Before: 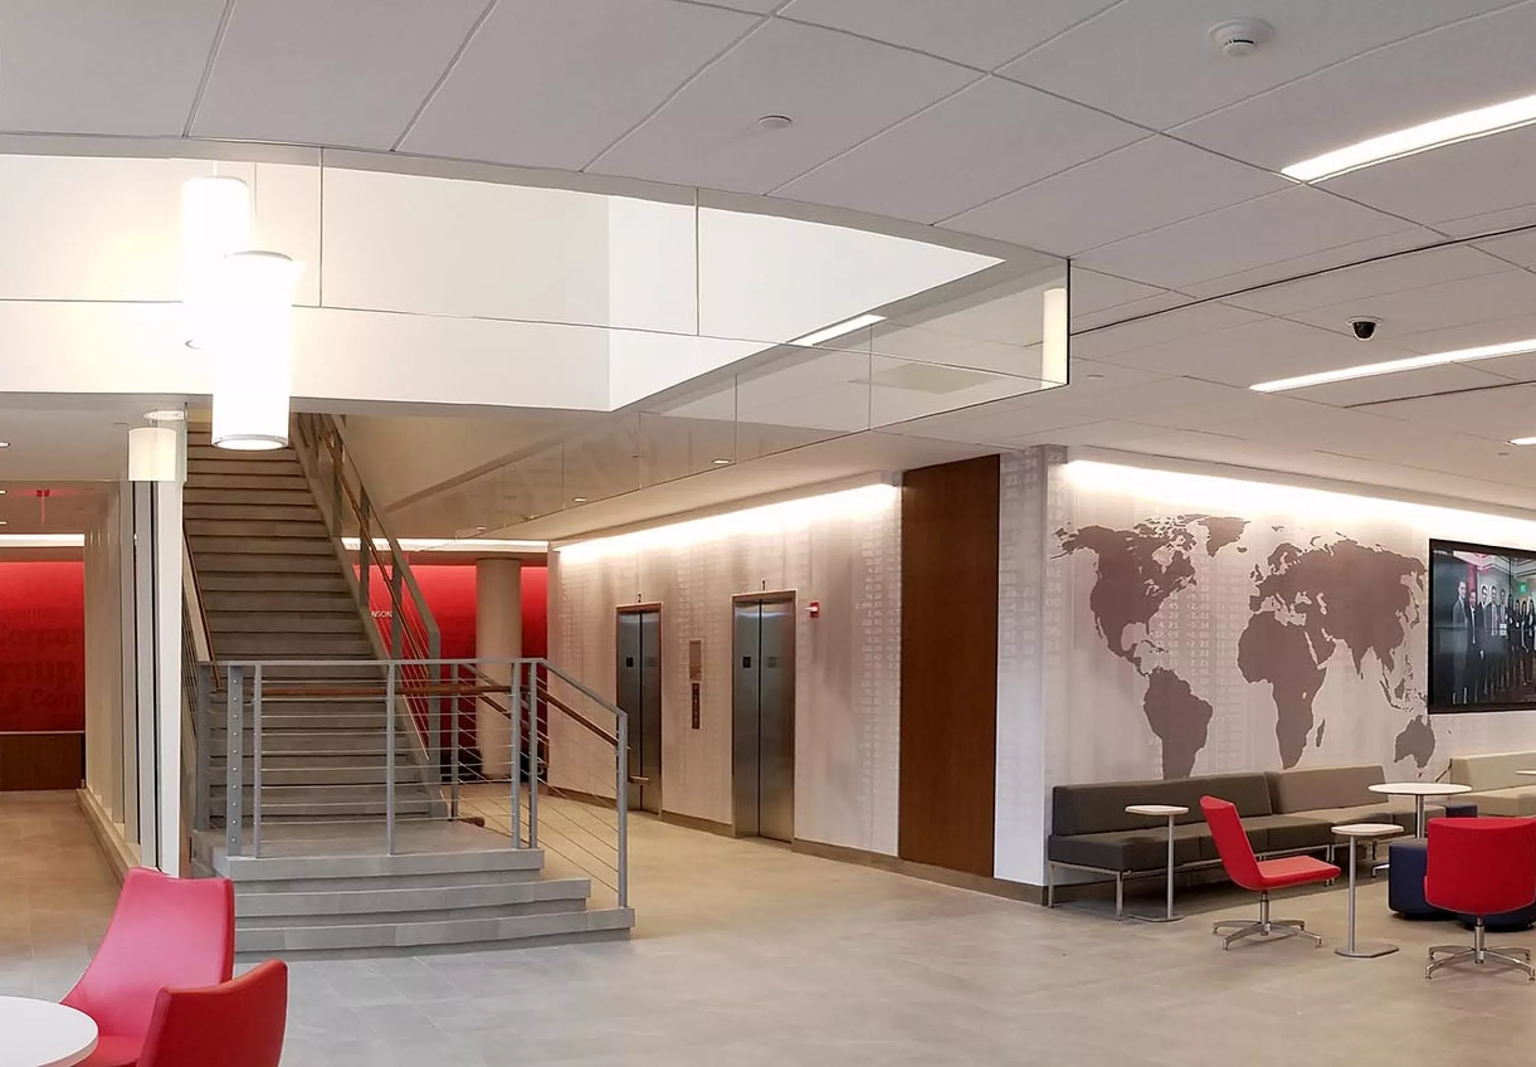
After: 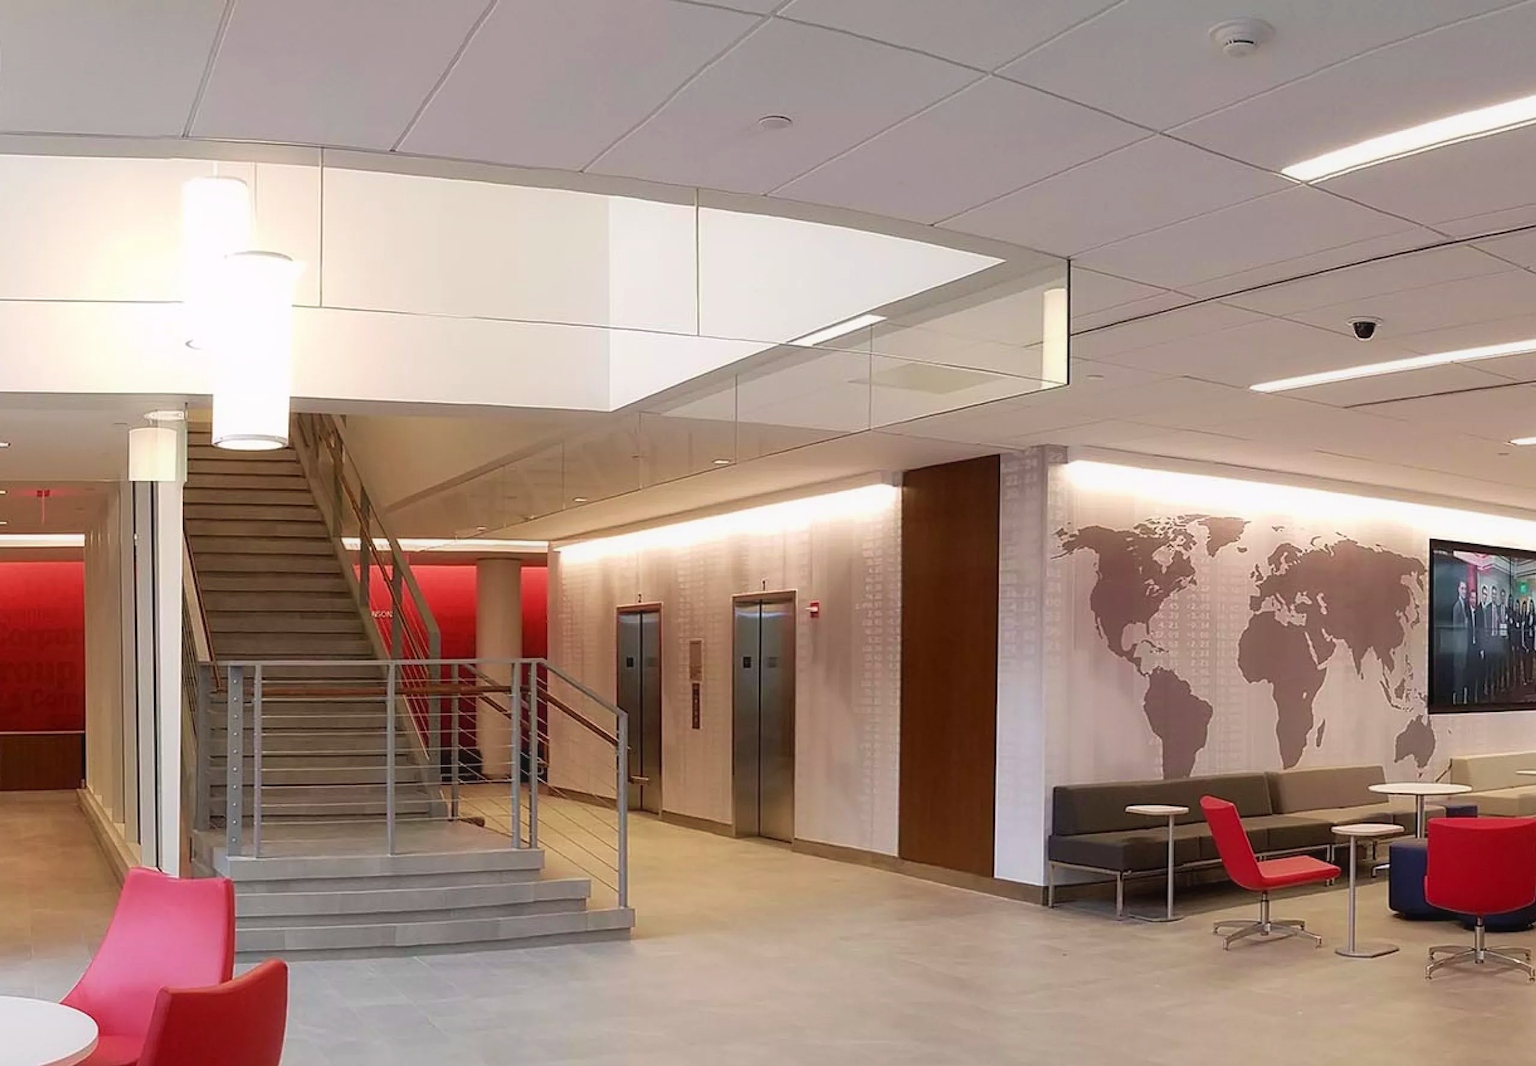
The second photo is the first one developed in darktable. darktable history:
contrast equalizer: y [[0.5, 0.488, 0.462, 0.461, 0.491, 0.5], [0.5 ×6], [0.5 ×6], [0 ×6], [0 ×6]]
velvia: on, module defaults
